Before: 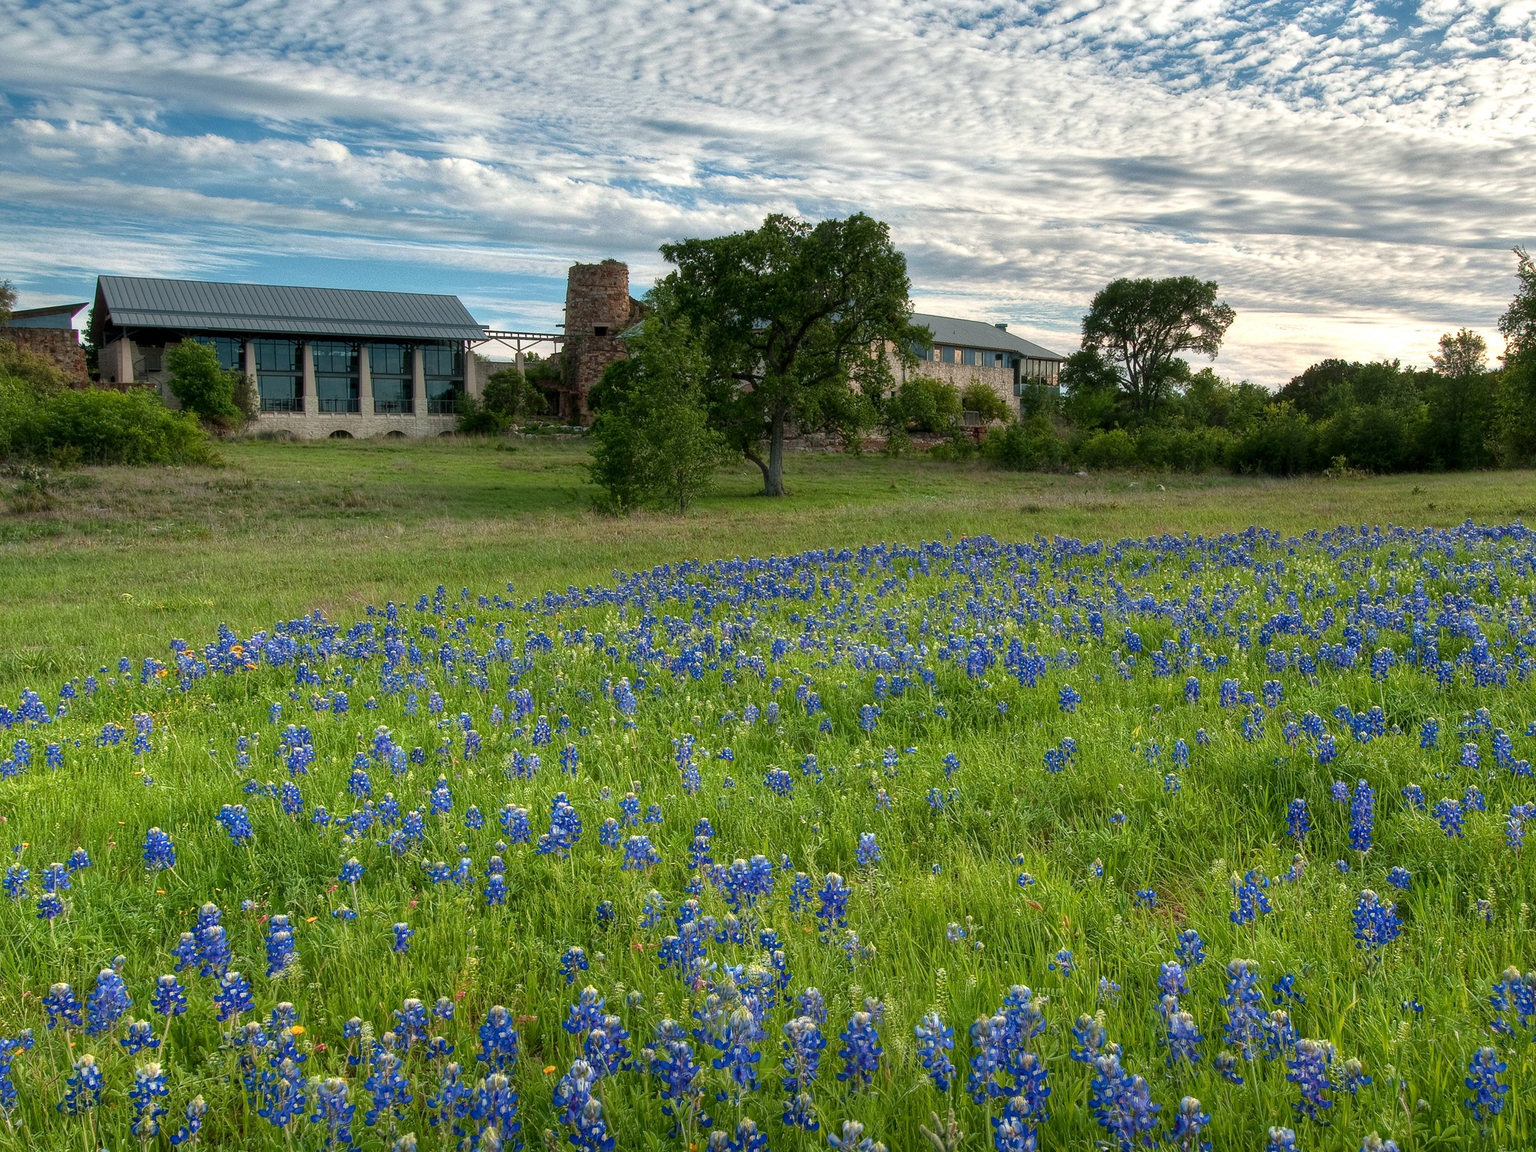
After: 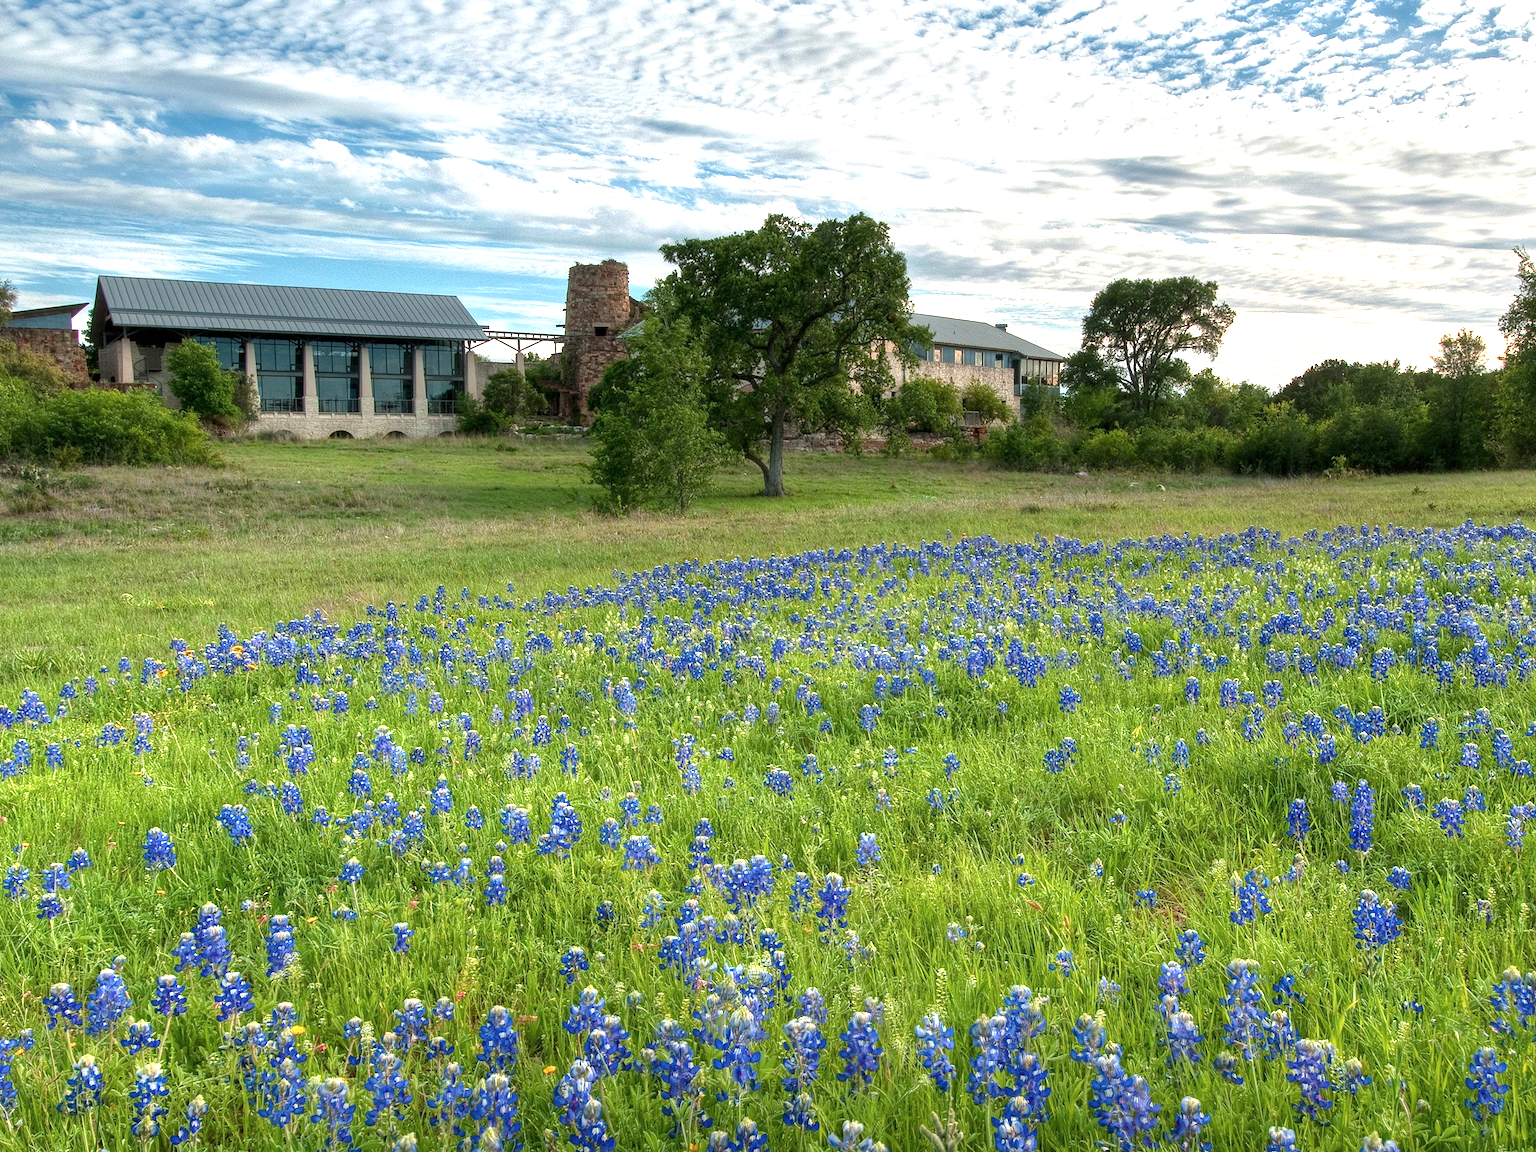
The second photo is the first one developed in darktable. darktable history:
exposure: exposure 0.766 EV, compensate highlight preservation false
contrast brightness saturation: saturation -0.05
